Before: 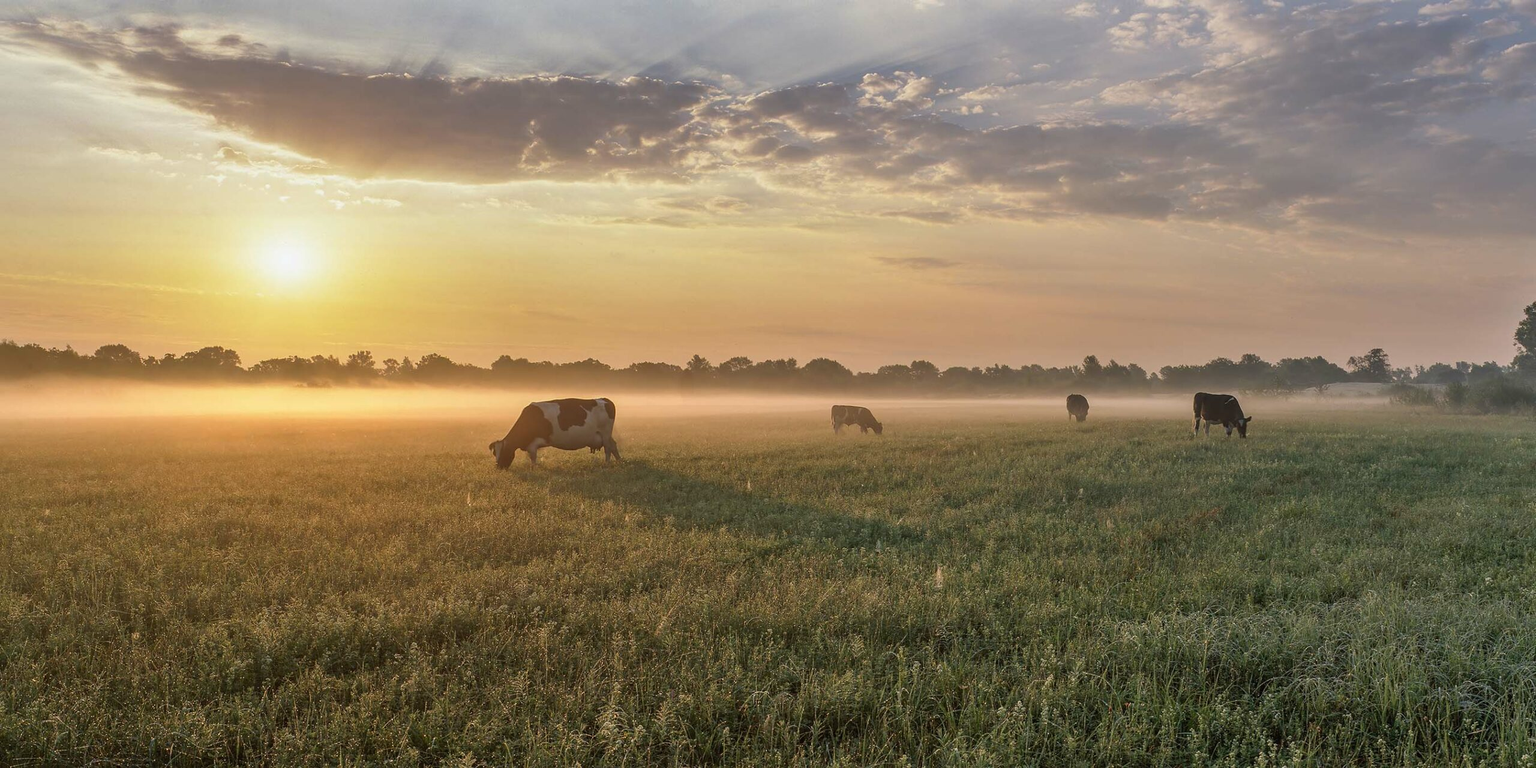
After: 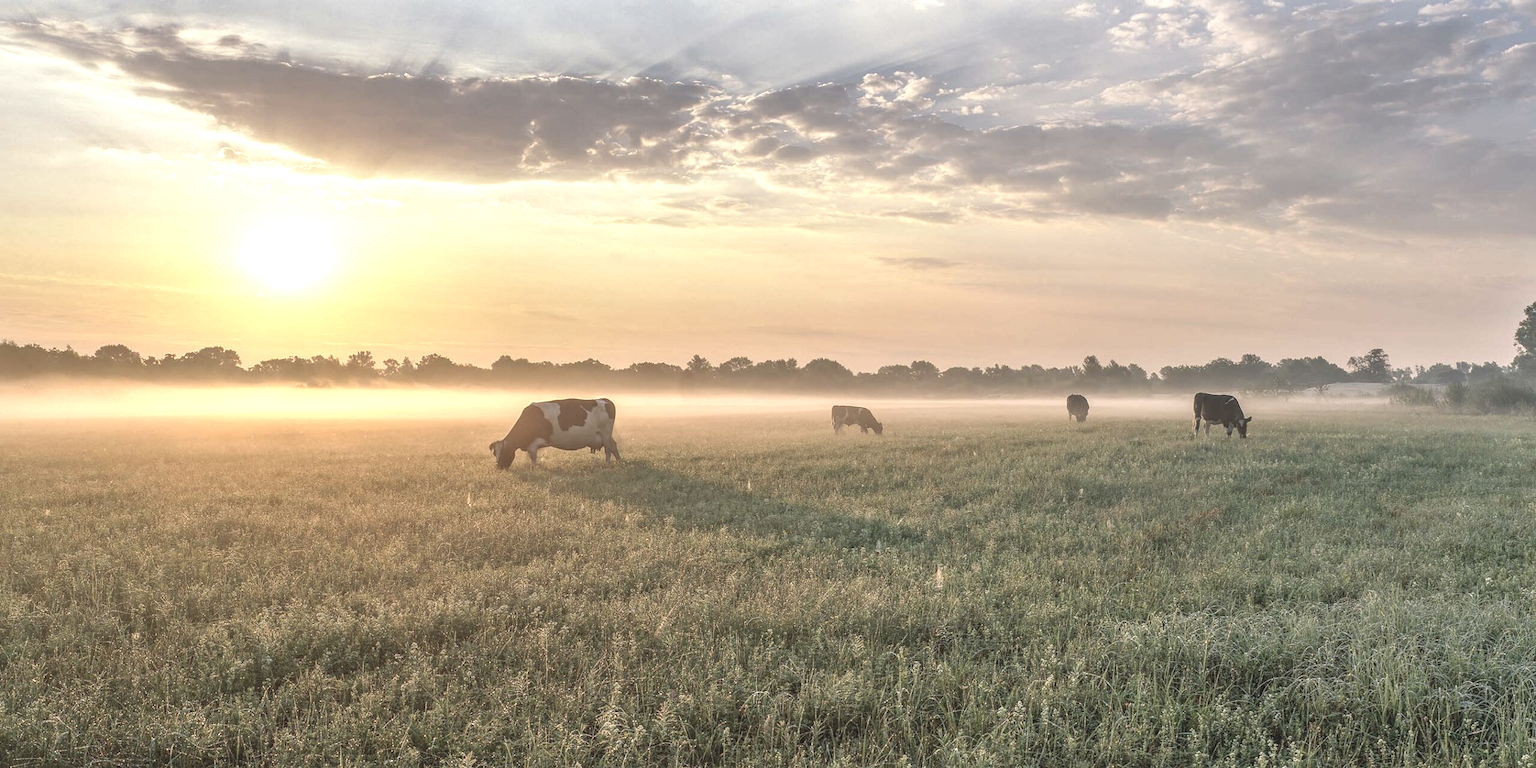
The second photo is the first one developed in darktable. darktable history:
local contrast: on, module defaults
contrast brightness saturation: contrast -0.25, saturation -0.423
exposure: black level correction 0, exposure 1.199 EV, compensate highlight preservation false
